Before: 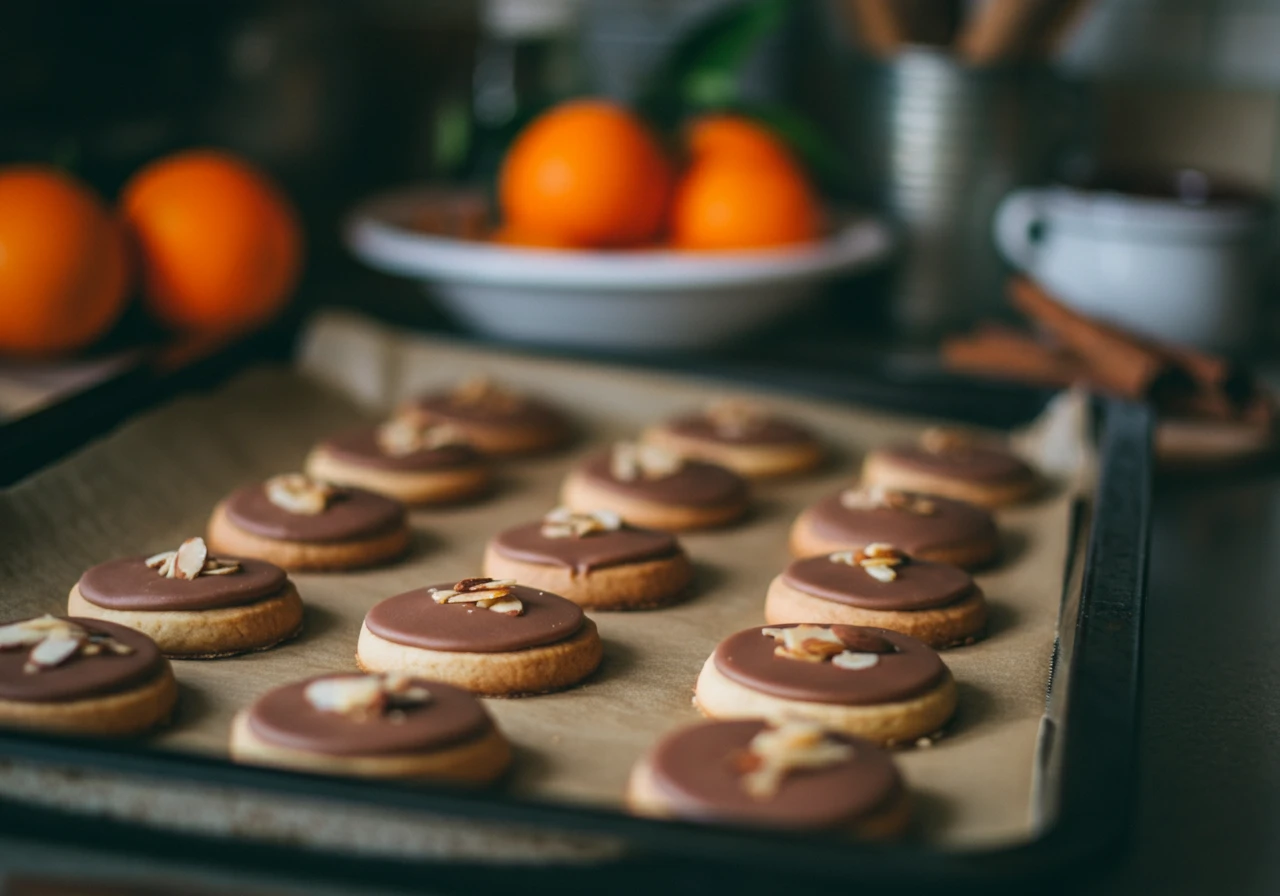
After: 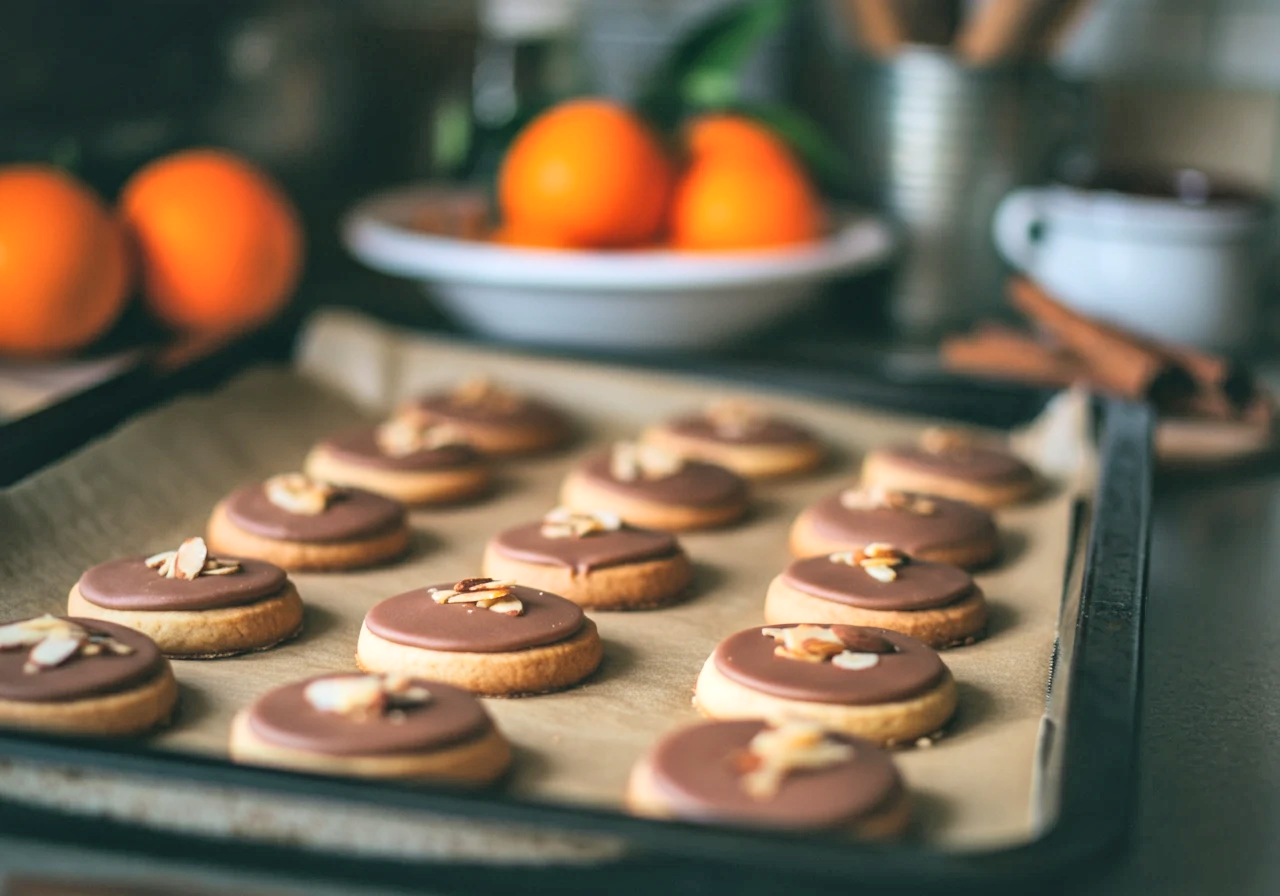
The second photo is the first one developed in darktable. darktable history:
contrast brightness saturation: contrast 0.1, brightness 0.3, saturation 0.14
local contrast: mode bilateral grid, contrast 20, coarseness 50, detail 150%, midtone range 0.2
